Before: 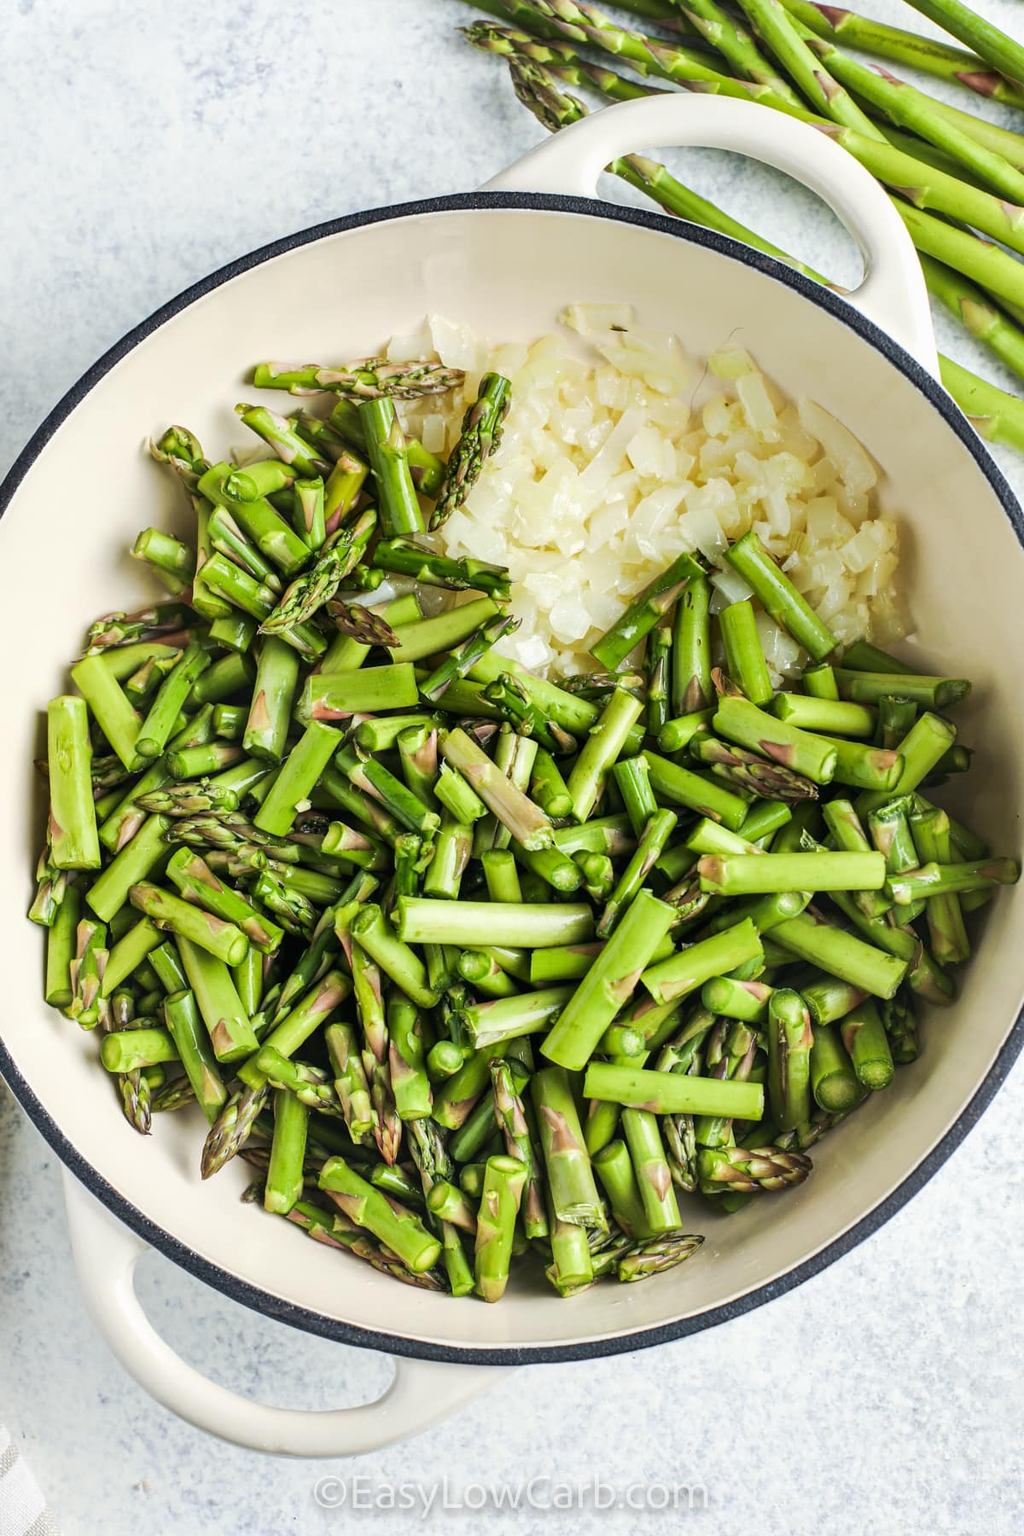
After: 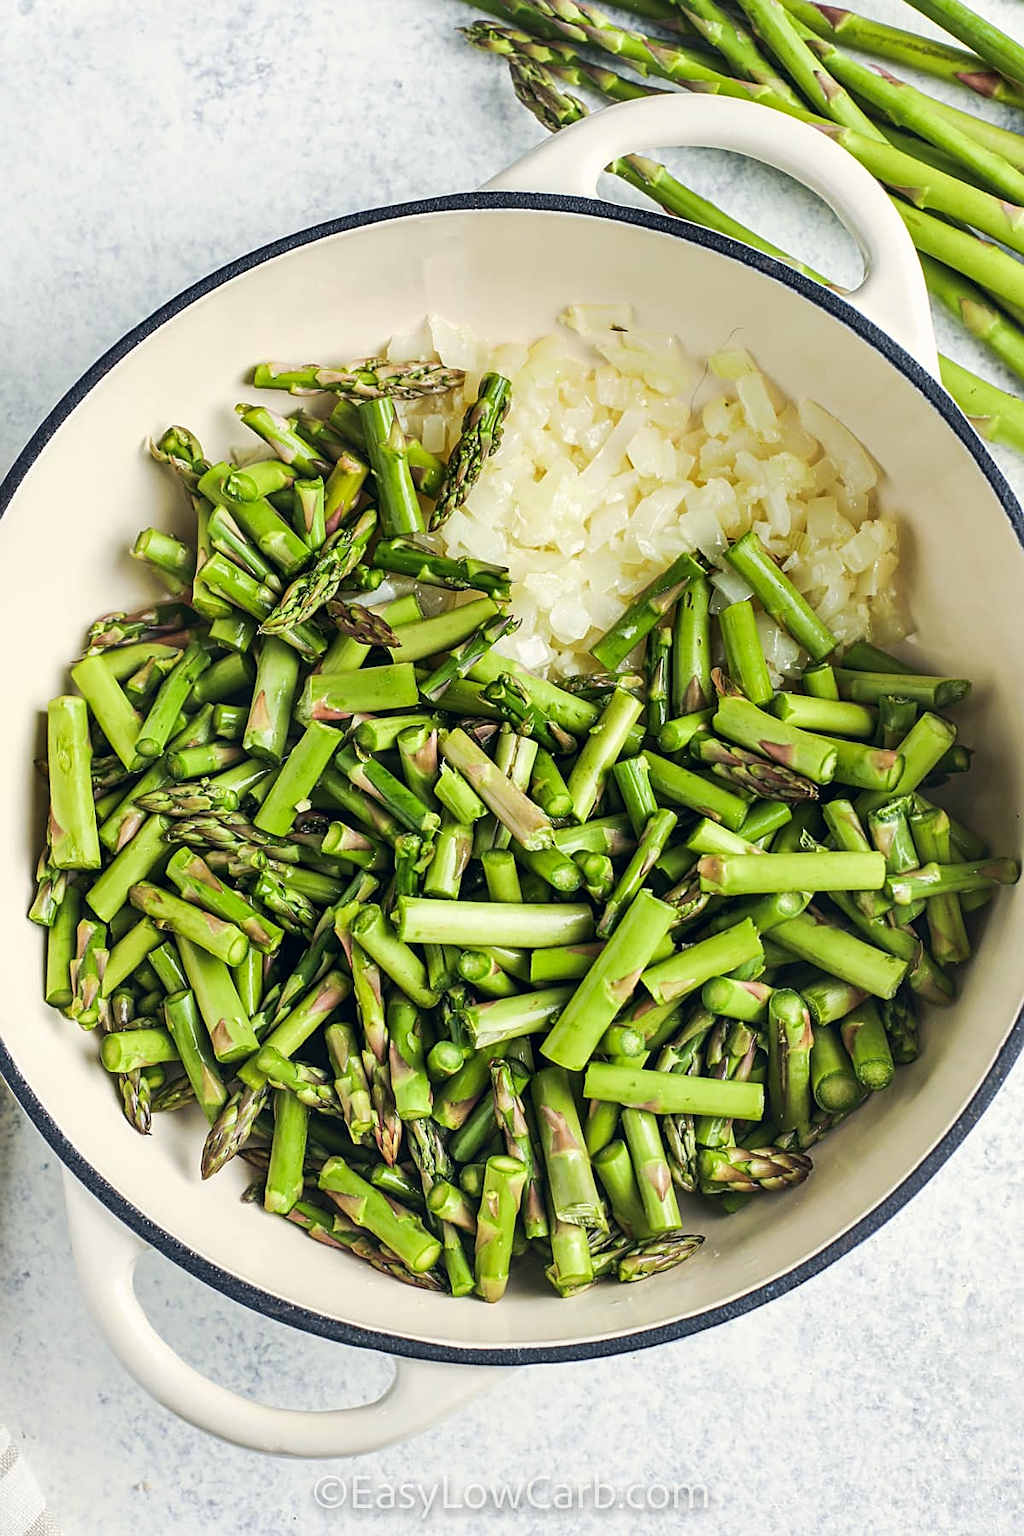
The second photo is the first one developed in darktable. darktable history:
color correction: highlights a* 0.207, highlights b* 2.7, shadows a* -0.874, shadows b* -4.78
sharpen: on, module defaults
